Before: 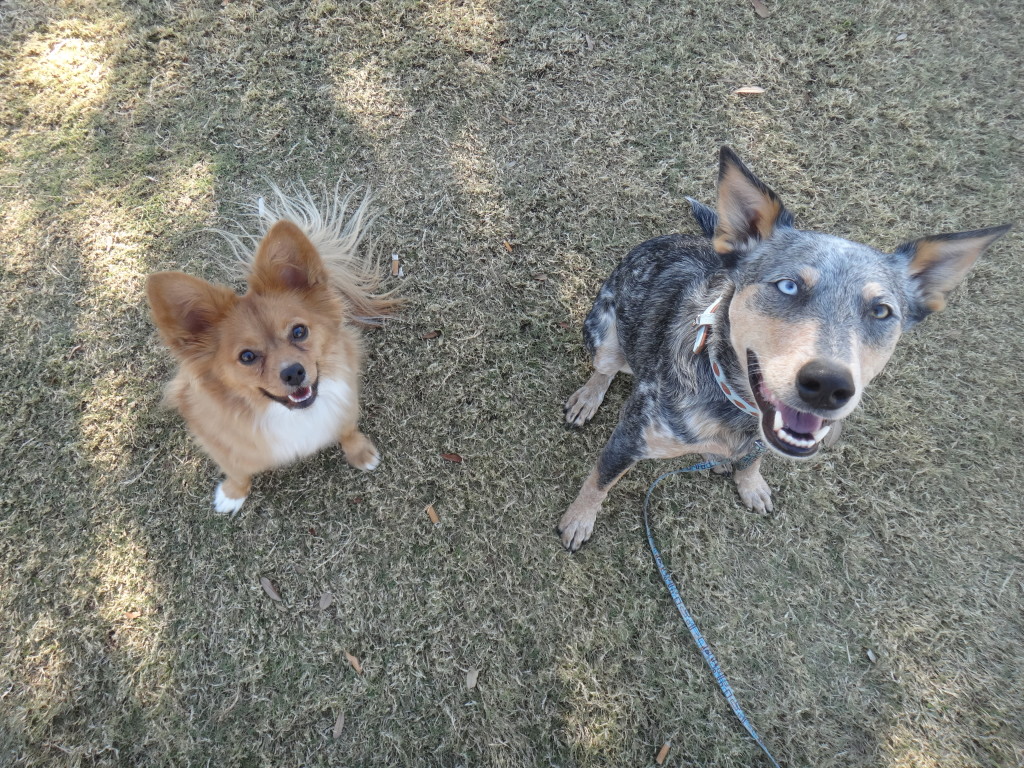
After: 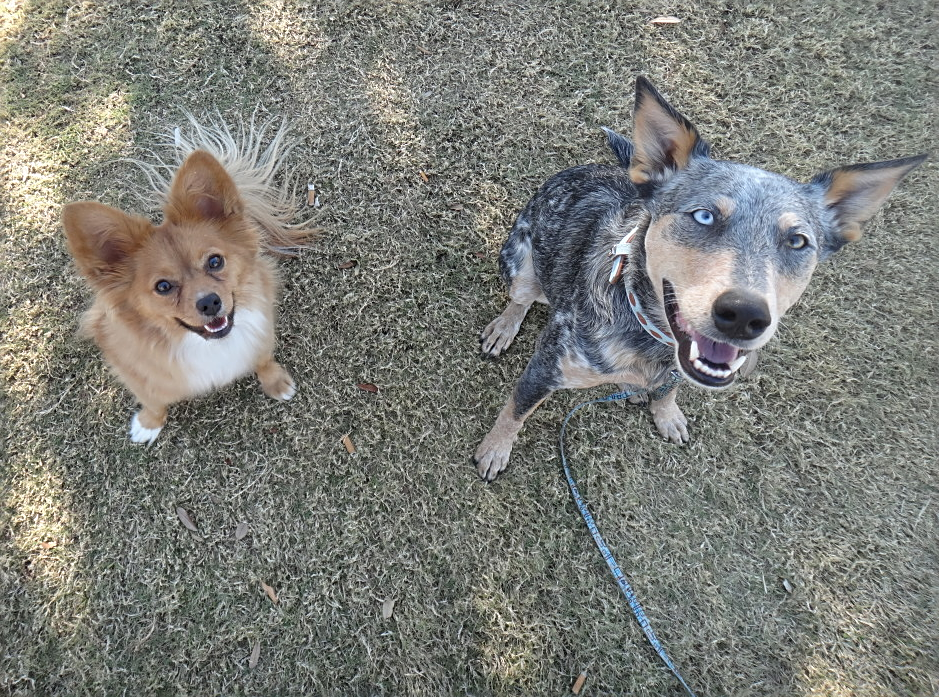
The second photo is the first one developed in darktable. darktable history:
crop and rotate: left 8.262%, top 9.226%
sharpen: on, module defaults
